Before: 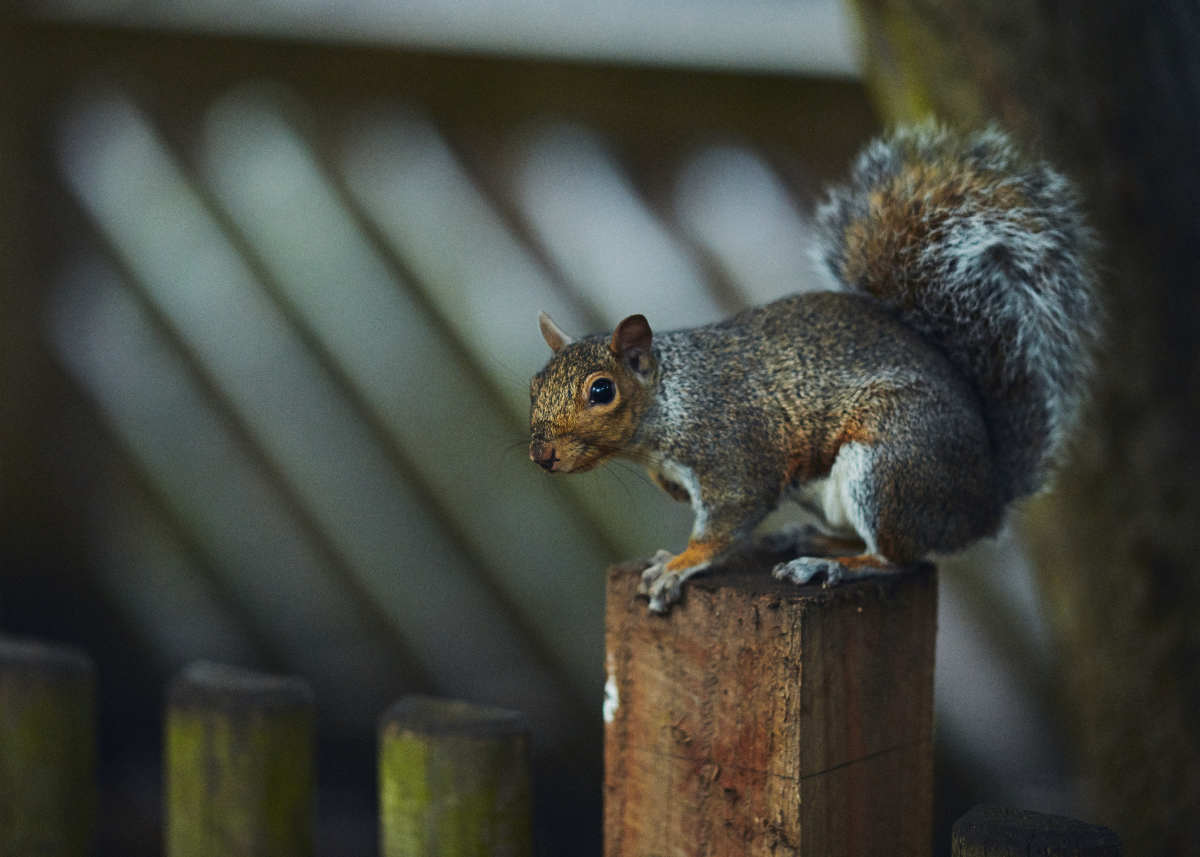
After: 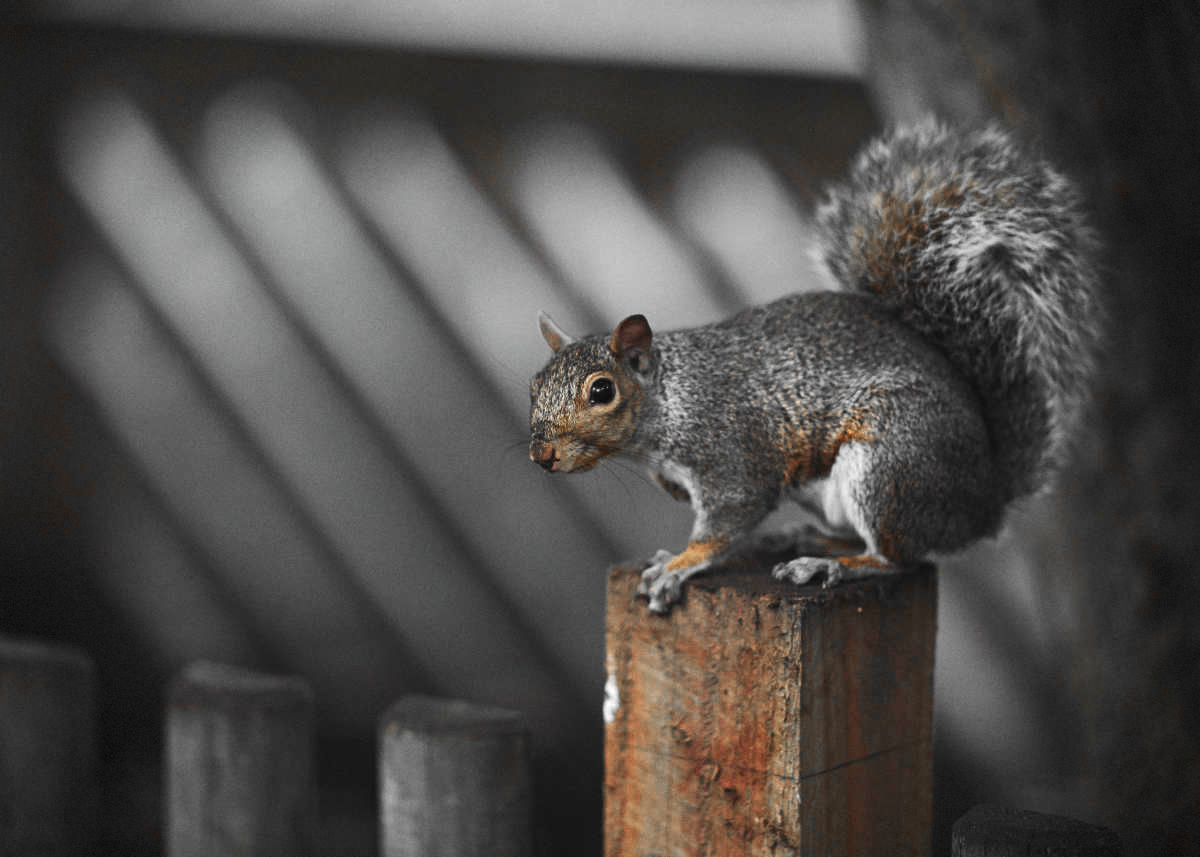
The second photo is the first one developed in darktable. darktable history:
color correction: highlights a* 3.49, highlights b* 1.64, saturation 1.19
color zones: curves: ch0 [(0, 0.65) (0.096, 0.644) (0.221, 0.539) (0.429, 0.5) (0.571, 0.5) (0.714, 0.5) (0.857, 0.5) (1, 0.65)]; ch1 [(0, 0.5) (0.143, 0.5) (0.257, -0.002) (0.429, 0.04) (0.571, -0.001) (0.714, -0.015) (0.857, 0.024) (1, 0.5)]
vignetting: dithering 8-bit output, unbound false
exposure: exposure 0.349 EV, compensate highlight preservation false
